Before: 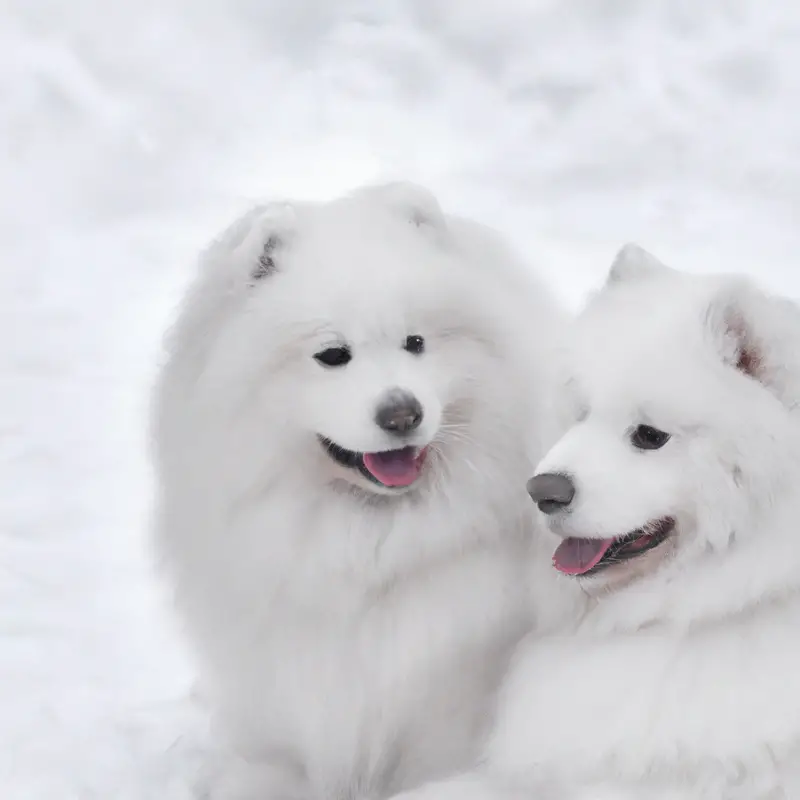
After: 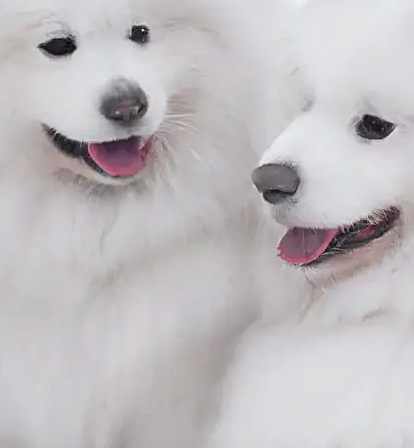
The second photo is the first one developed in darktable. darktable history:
crop: left 34.479%, top 38.822%, right 13.718%, bottom 5.172%
velvia: on, module defaults
sharpen: on, module defaults
